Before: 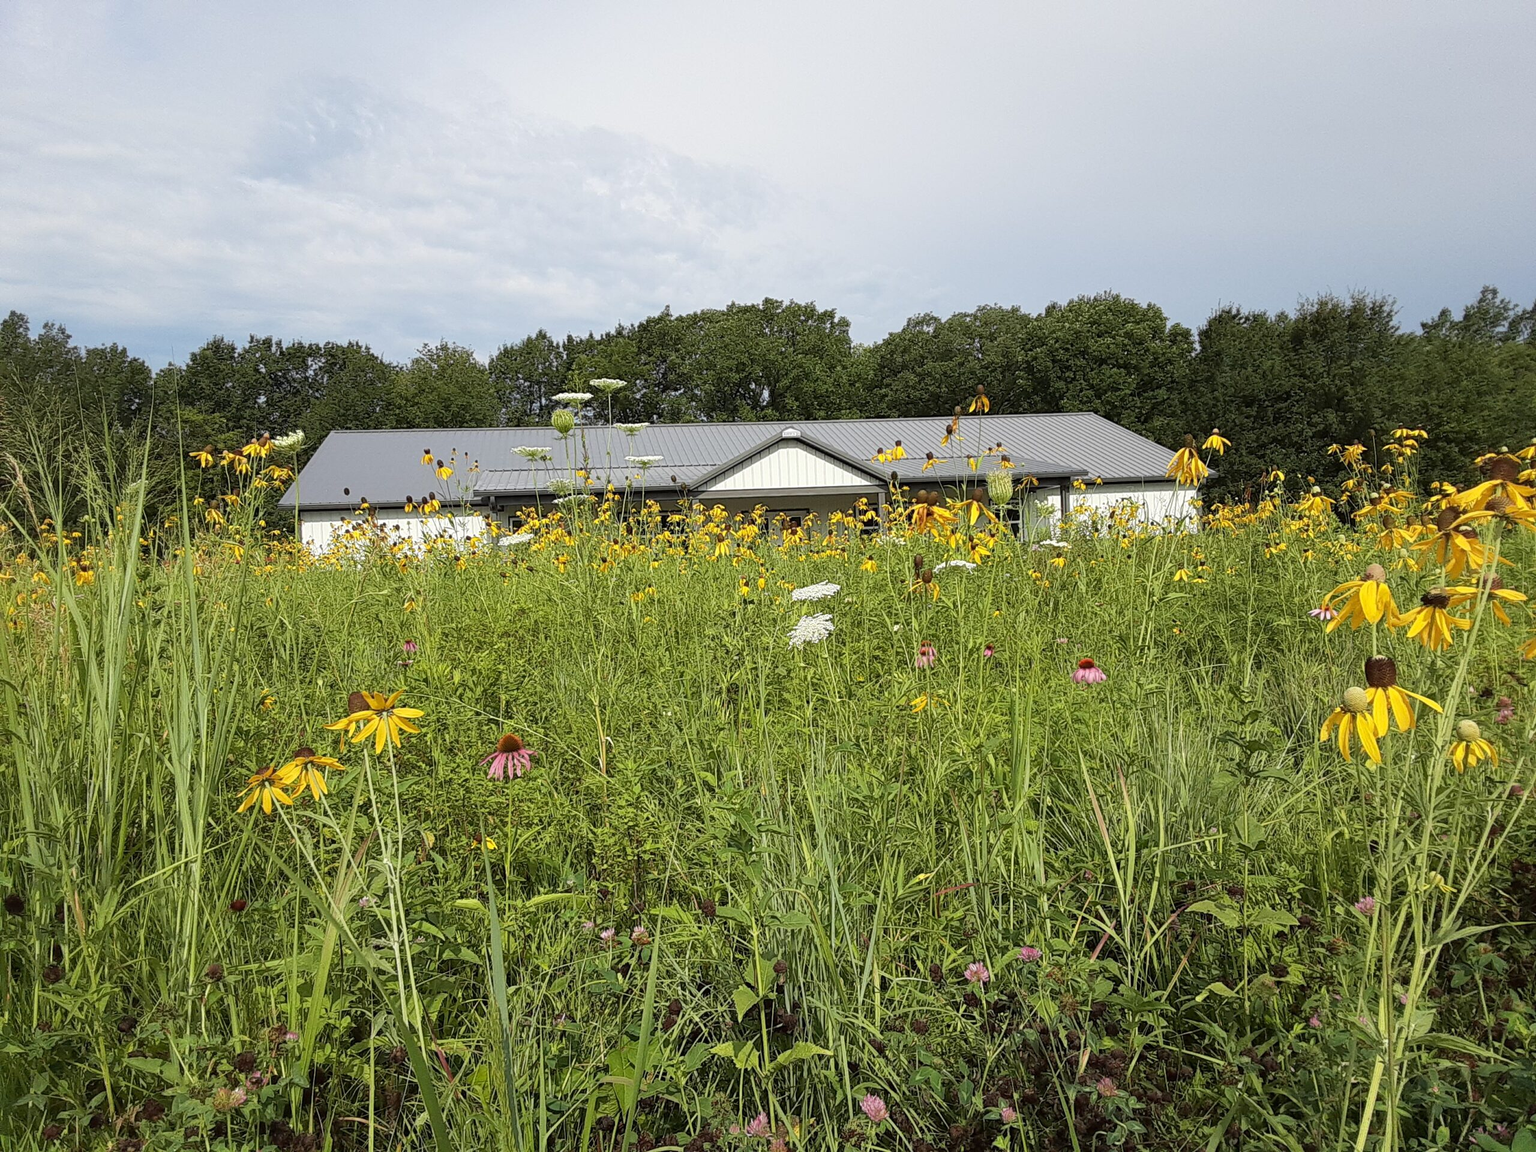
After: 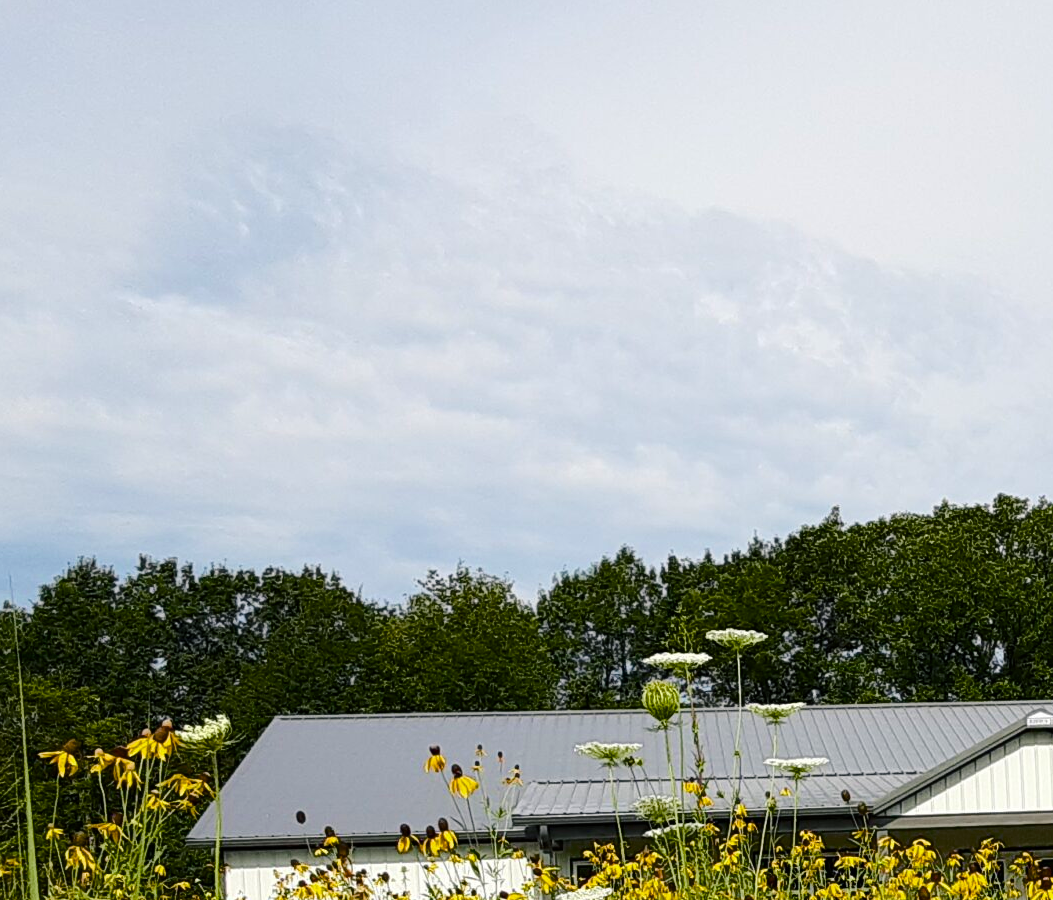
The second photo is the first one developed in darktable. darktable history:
color balance rgb: shadows lift › chroma 2.029%, shadows lift › hue 217.99°, perceptual saturation grading › global saturation 34.673%, perceptual saturation grading › highlights -29.863%, perceptual saturation grading › shadows 35.632%, global vibrance 16.63%, saturation formula JzAzBz (2021)
crop and rotate: left 10.833%, top 0.111%, right 48.011%, bottom 52.972%
base curve: curves: ch0 [(0, 0) (0.073, 0.04) (0.157, 0.139) (0.492, 0.492) (0.758, 0.758) (1, 1)]
